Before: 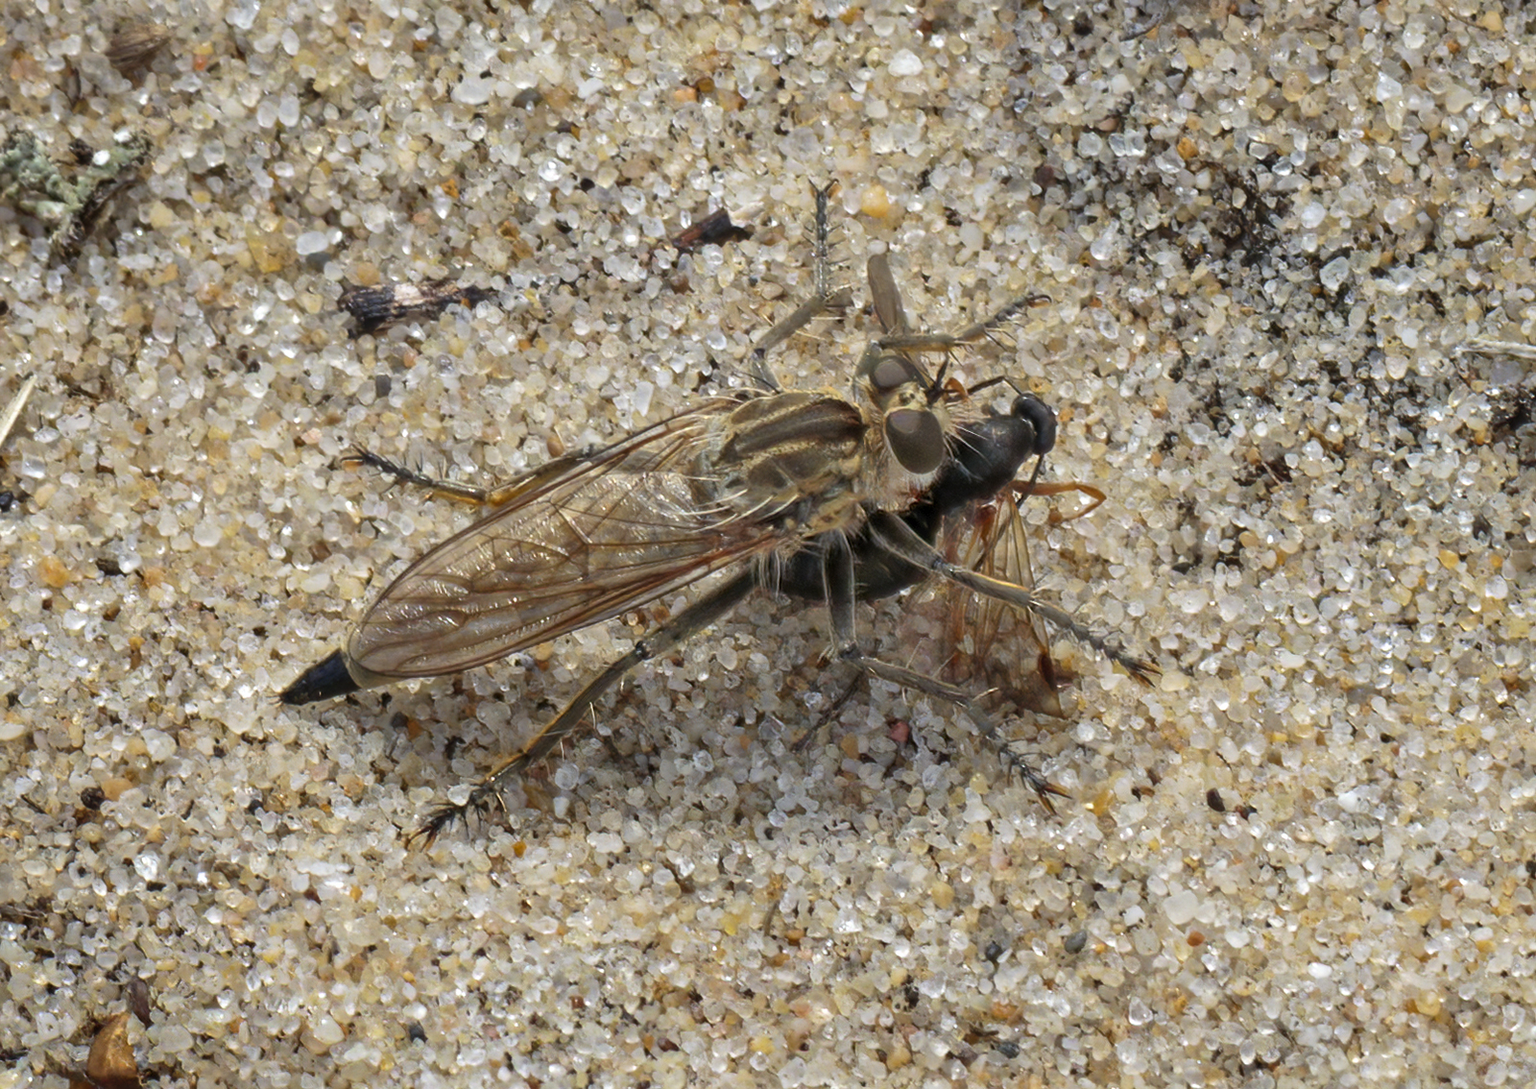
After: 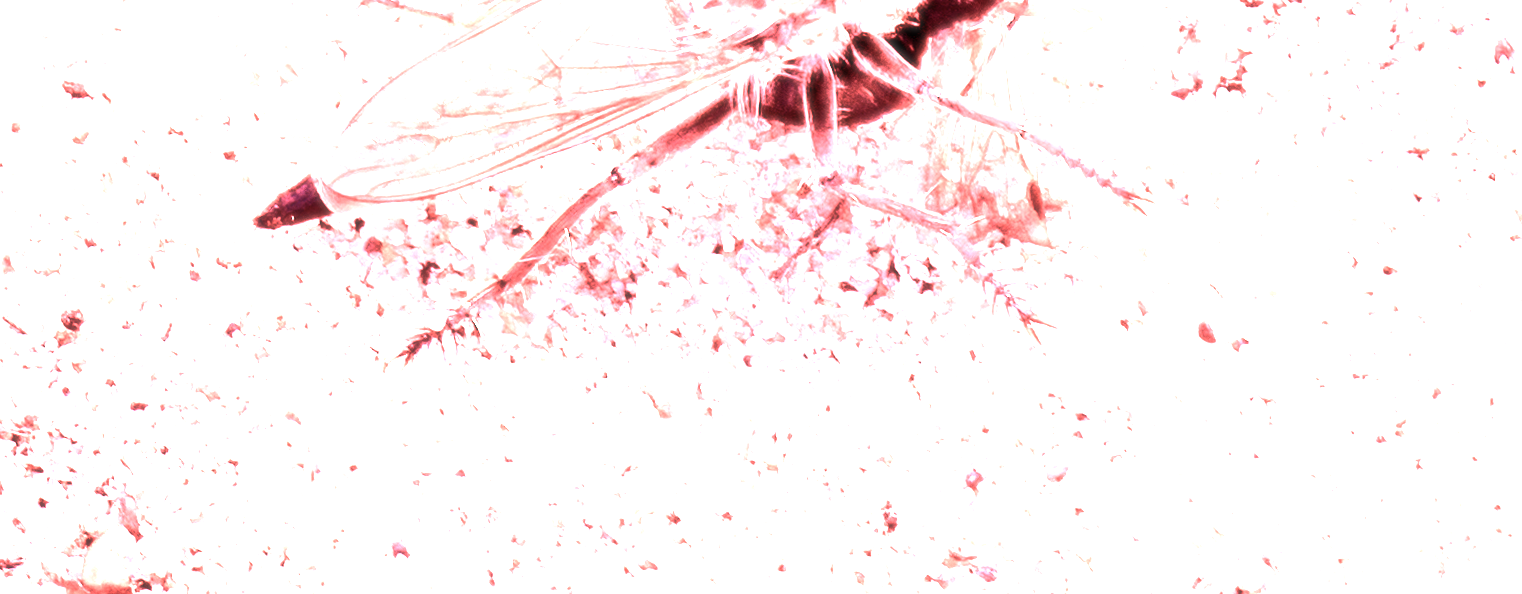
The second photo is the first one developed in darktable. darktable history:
crop and rotate: top 46.237%
soften: size 10%, saturation 50%, brightness 0.2 EV, mix 10%
white balance: red 4.26, blue 1.802
exposure: black level correction 0, exposure 0.7 EV, compensate exposure bias true, compensate highlight preservation false
color balance rgb: perceptual saturation grading › highlights -31.88%, perceptual saturation grading › mid-tones 5.8%, perceptual saturation grading › shadows 18.12%, perceptual brilliance grading › highlights 3.62%, perceptual brilliance grading › mid-tones -18.12%, perceptual brilliance grading › shadows -41.3%
rotate and perspective: rotation 0.074°, lens shift (vertical) 0.096, lens shift (horizontal) -0.041, crop left 0.043, crop right 0.952, crop top 0.024, crop bottom 0.979
